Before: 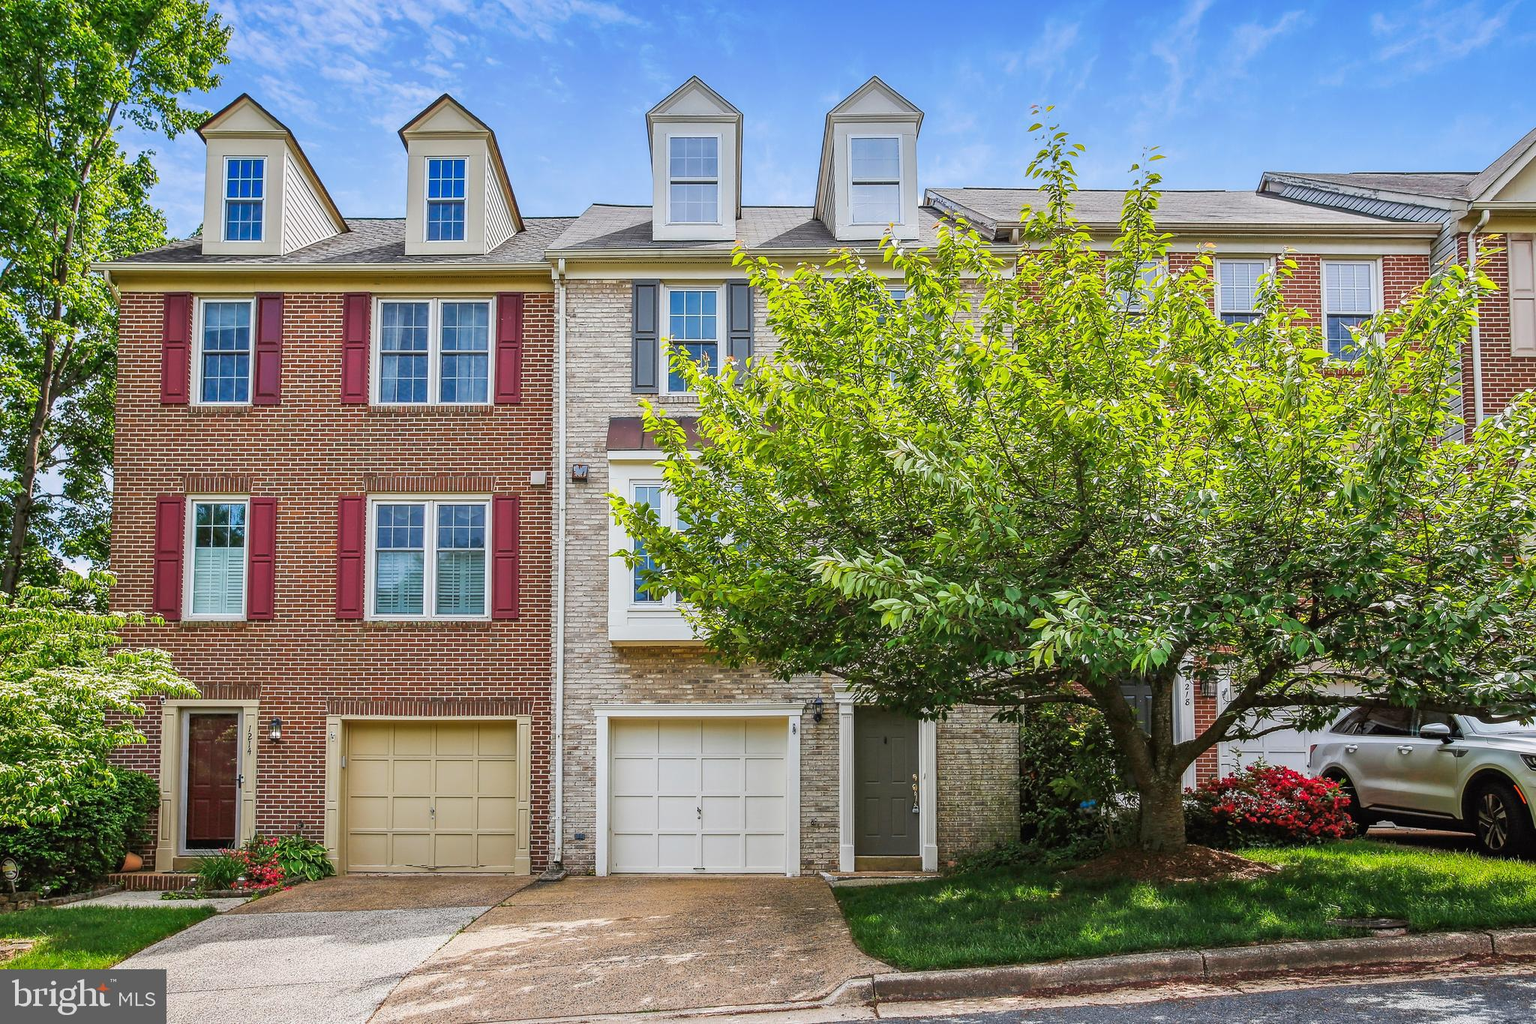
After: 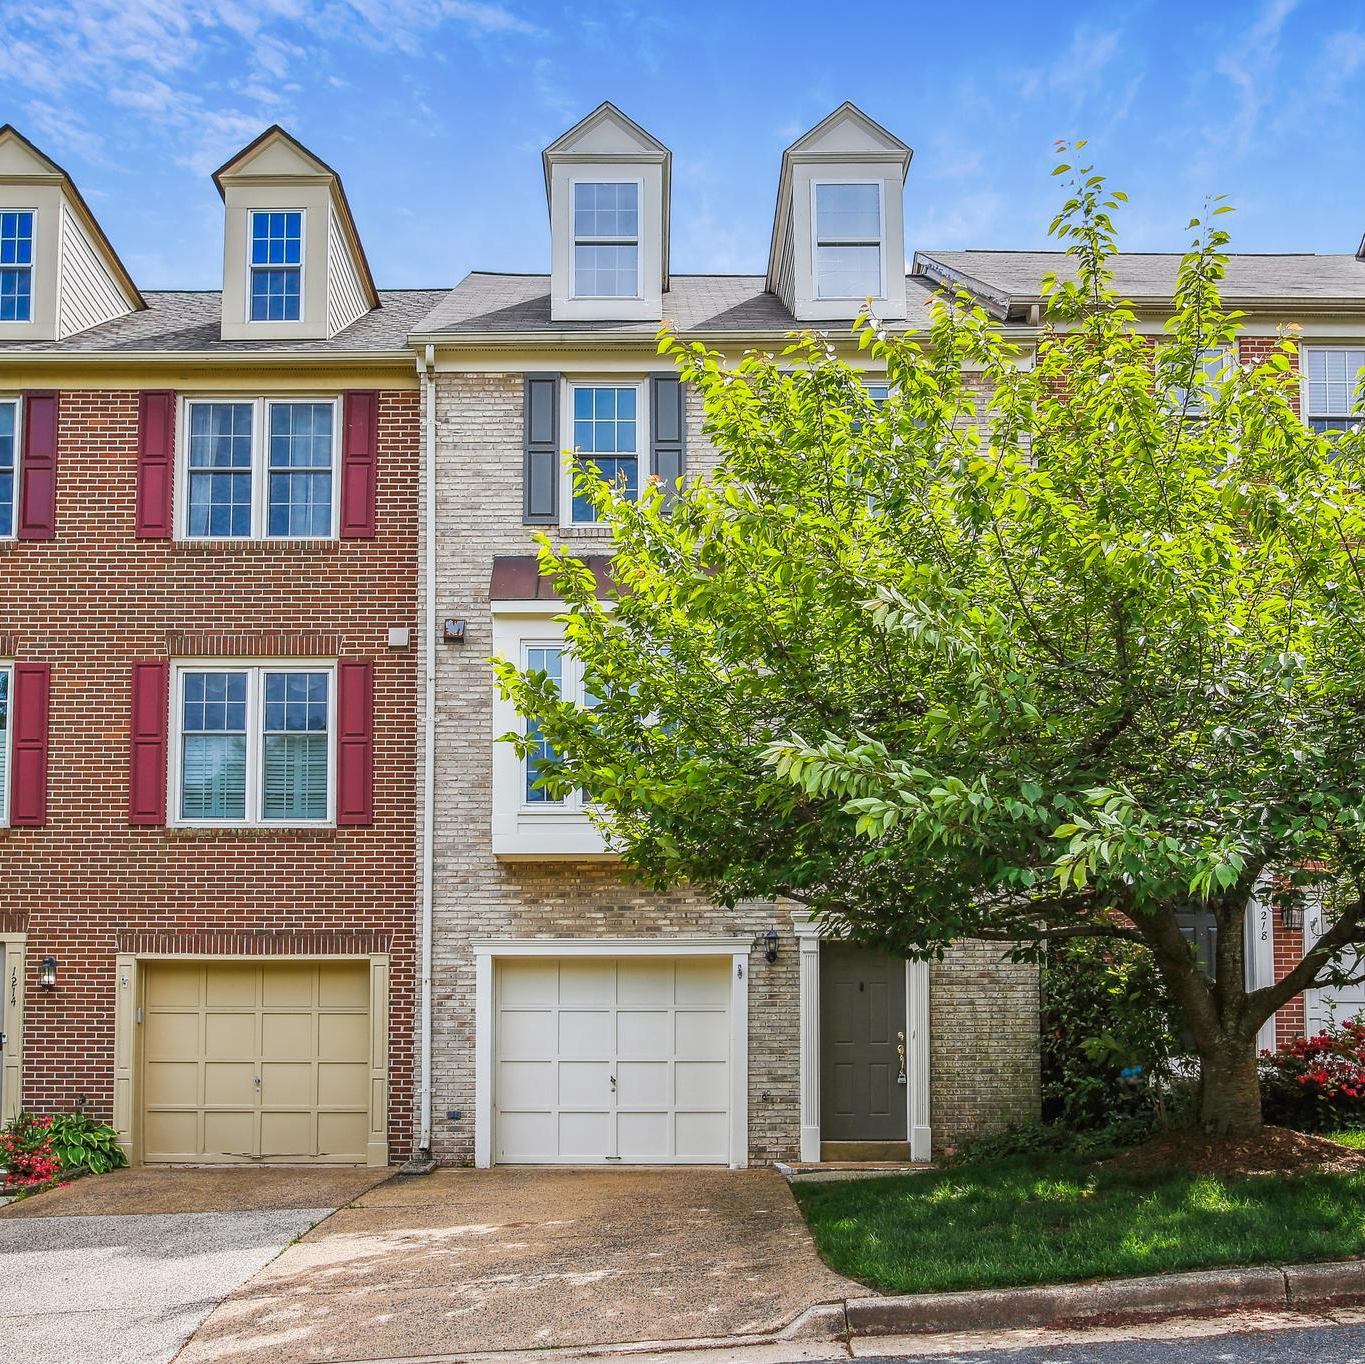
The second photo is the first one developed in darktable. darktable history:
crop and rotate: left 15.623%, right 17.708%
